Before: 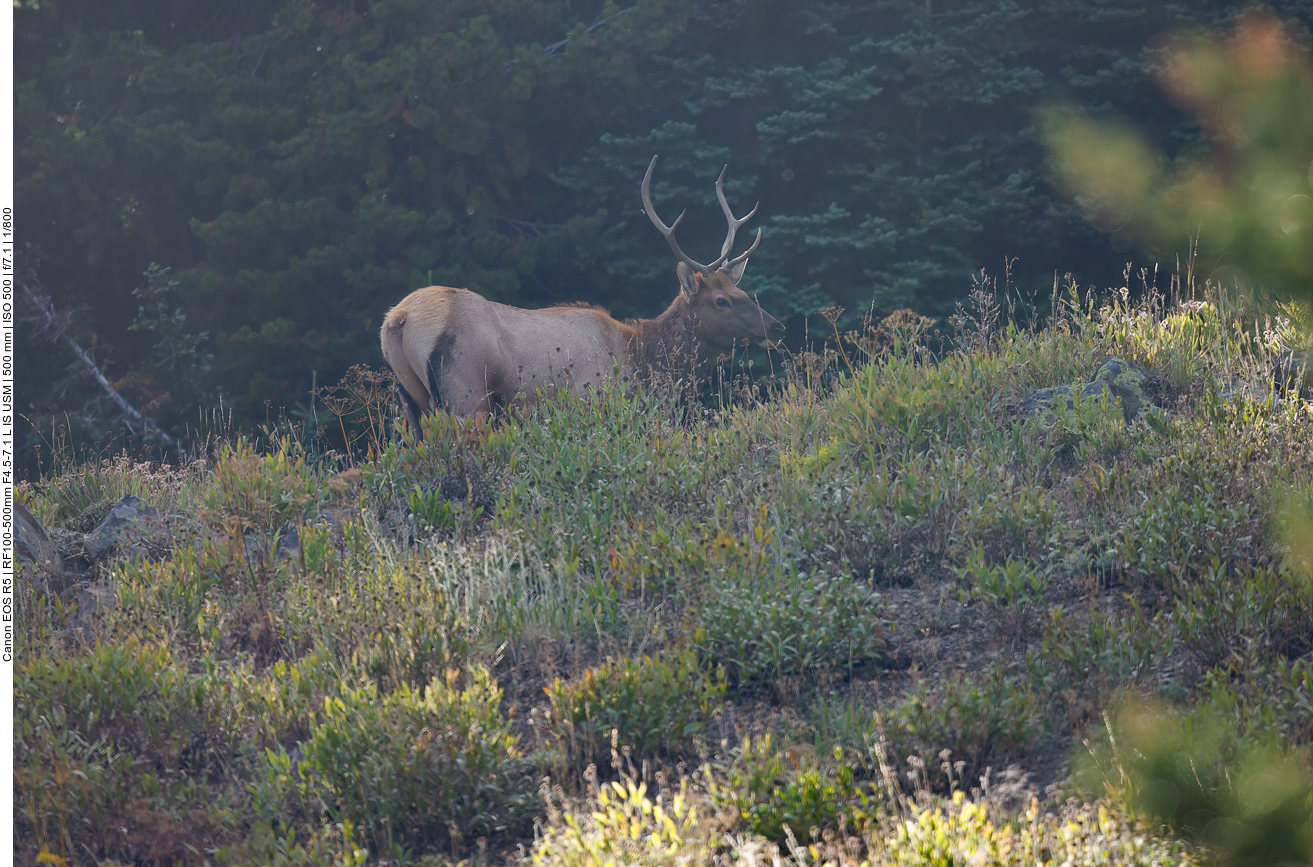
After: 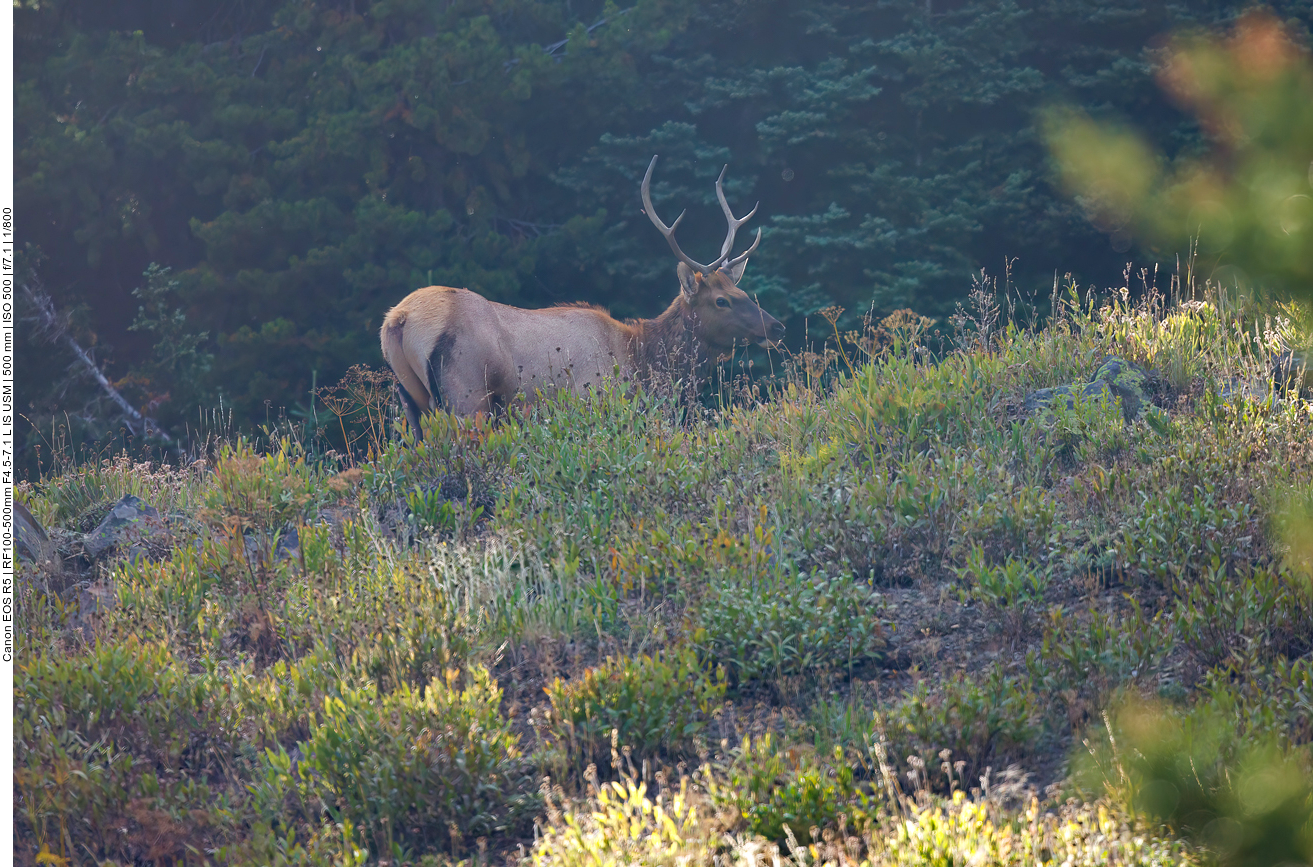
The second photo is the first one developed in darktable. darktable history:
haze removal: strength 0.13, distance 0.246, adaptive false
exposure: exposure 0.293 EV, compensate exposure bias true, compensate highlight preservation false
velvia: on, module defaults
